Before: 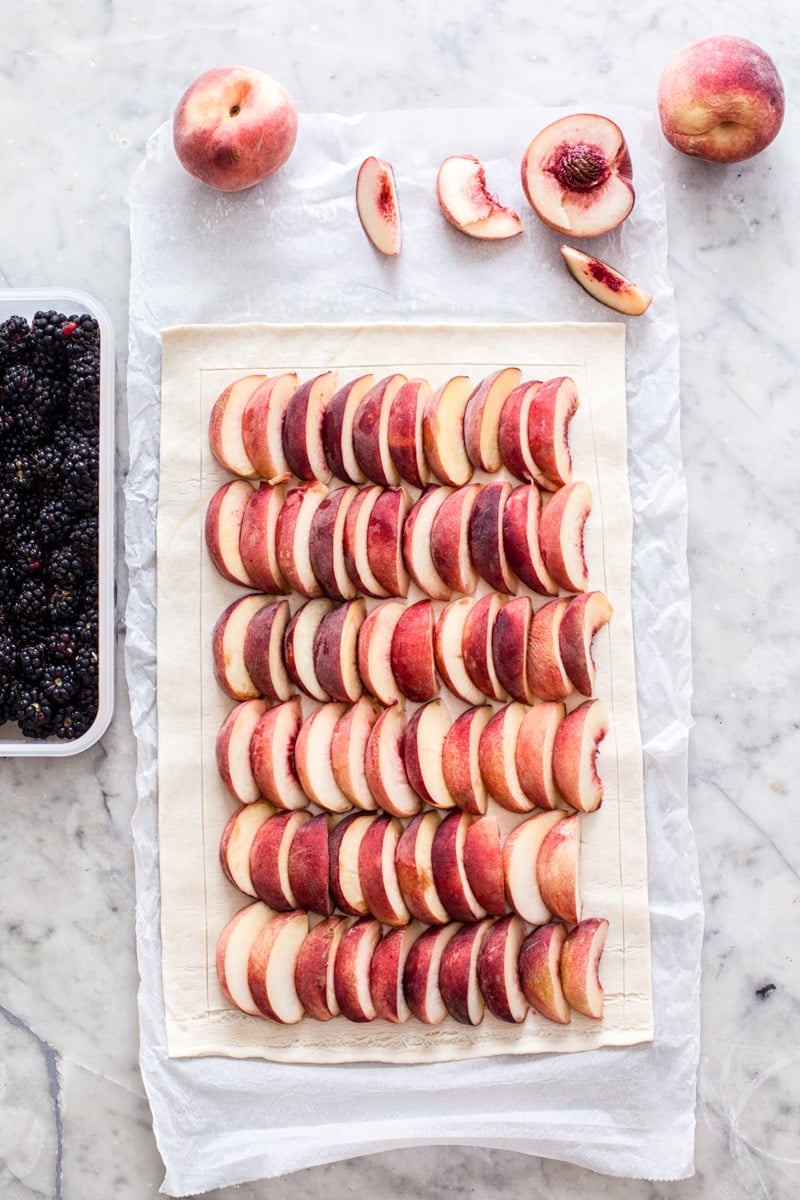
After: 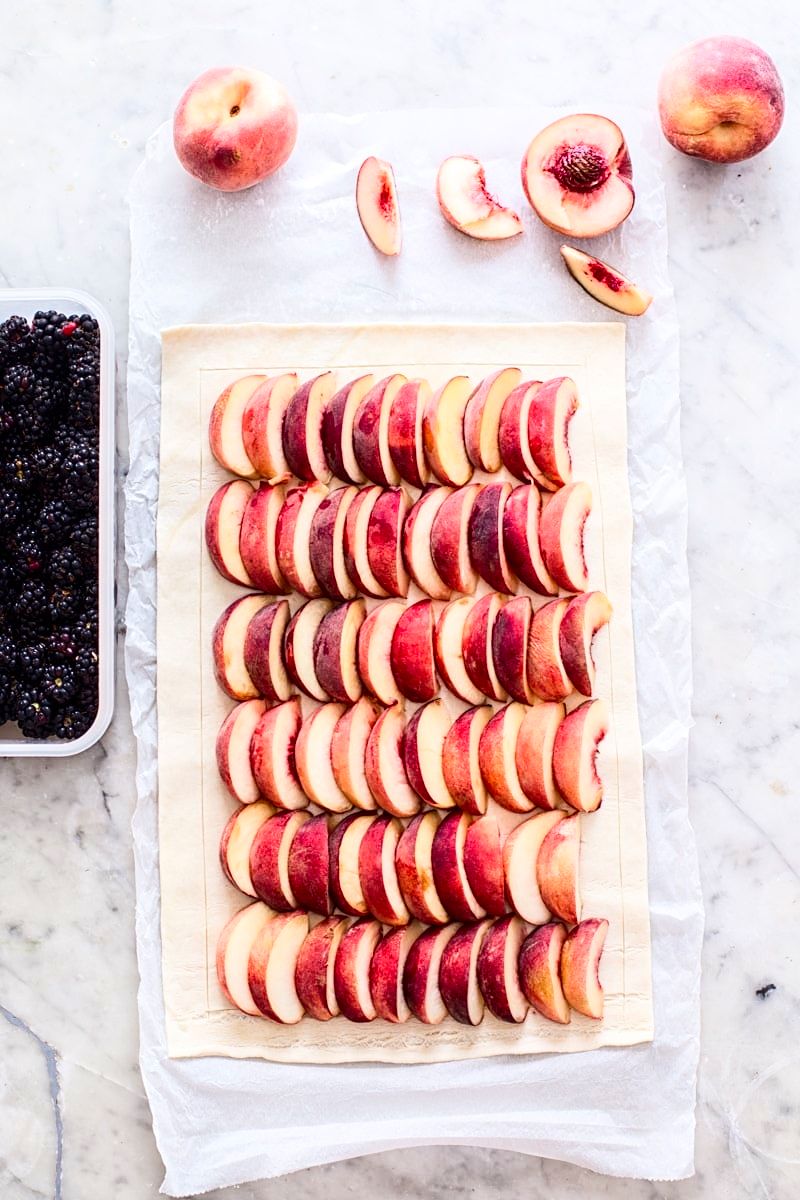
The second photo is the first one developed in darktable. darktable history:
shadows and highlights: shadows -71.04, highlights 34.78, soften with gaussian
contrast brightness saturation: contrast 0.17, saturation 0.309
sharpen: amount 0.209
